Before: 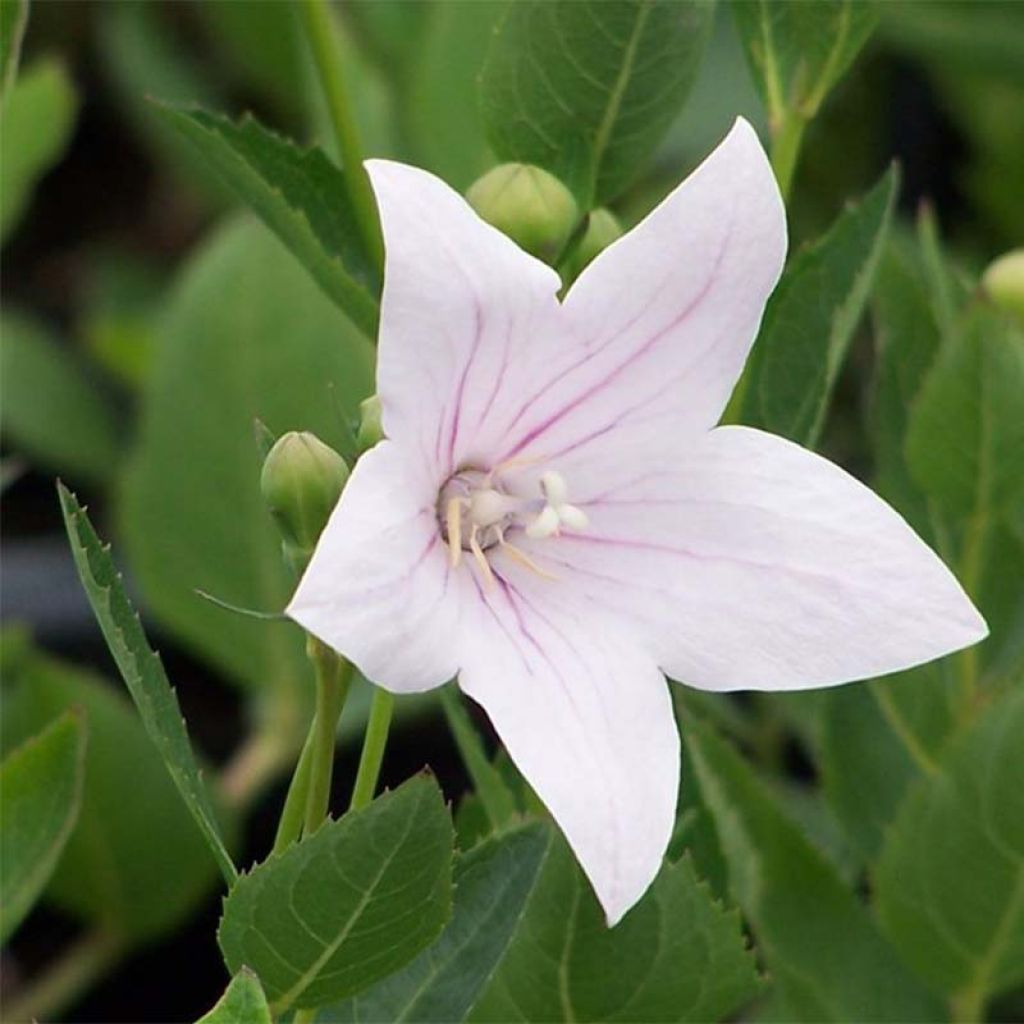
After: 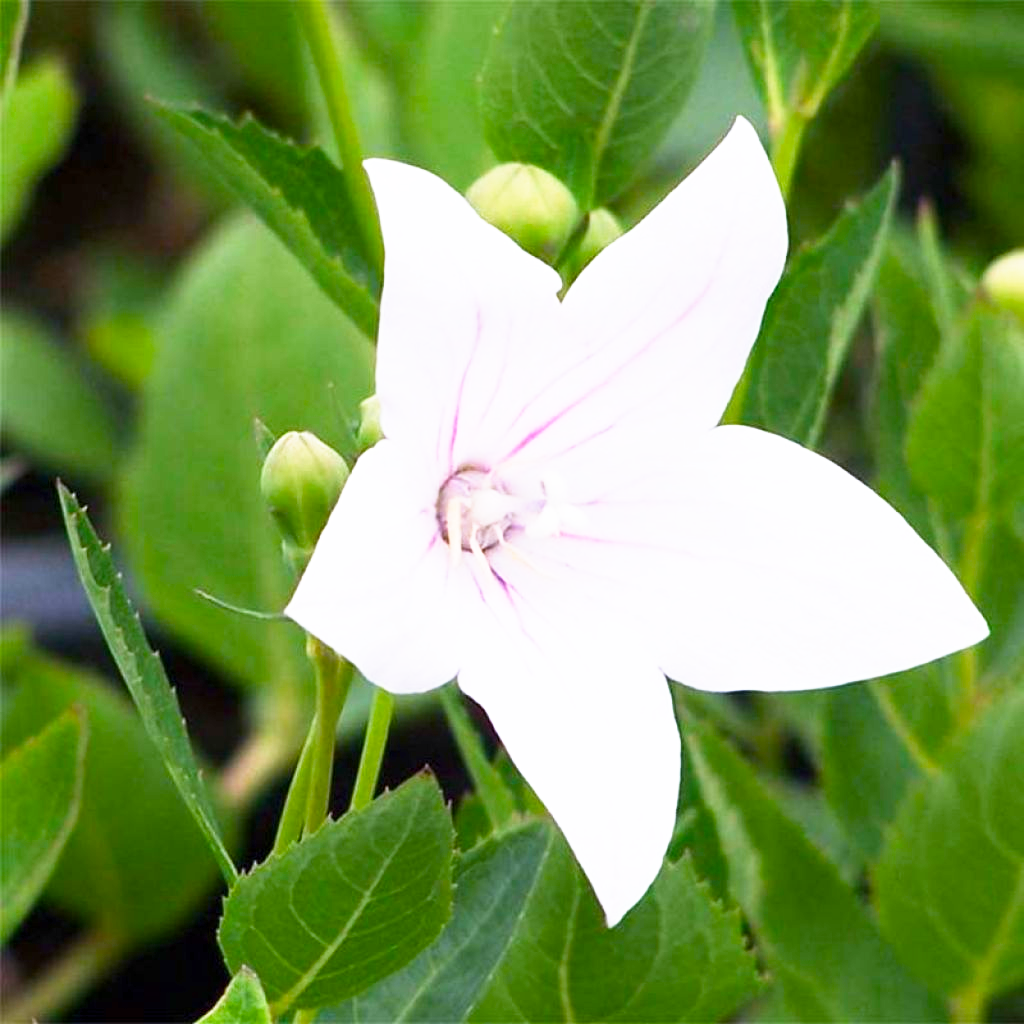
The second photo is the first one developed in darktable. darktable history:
color balance rgb: perceptual saturation grading › global saturation 20%, perceptual saturation grading › highlights -25%, perceptual saturation grading › shadows 25%
base curve: curves: ch0 [(0, 0) (0.495, 0.917) (1, 1)], preserve colors none
white balance: red 1.004, blue 1.096
